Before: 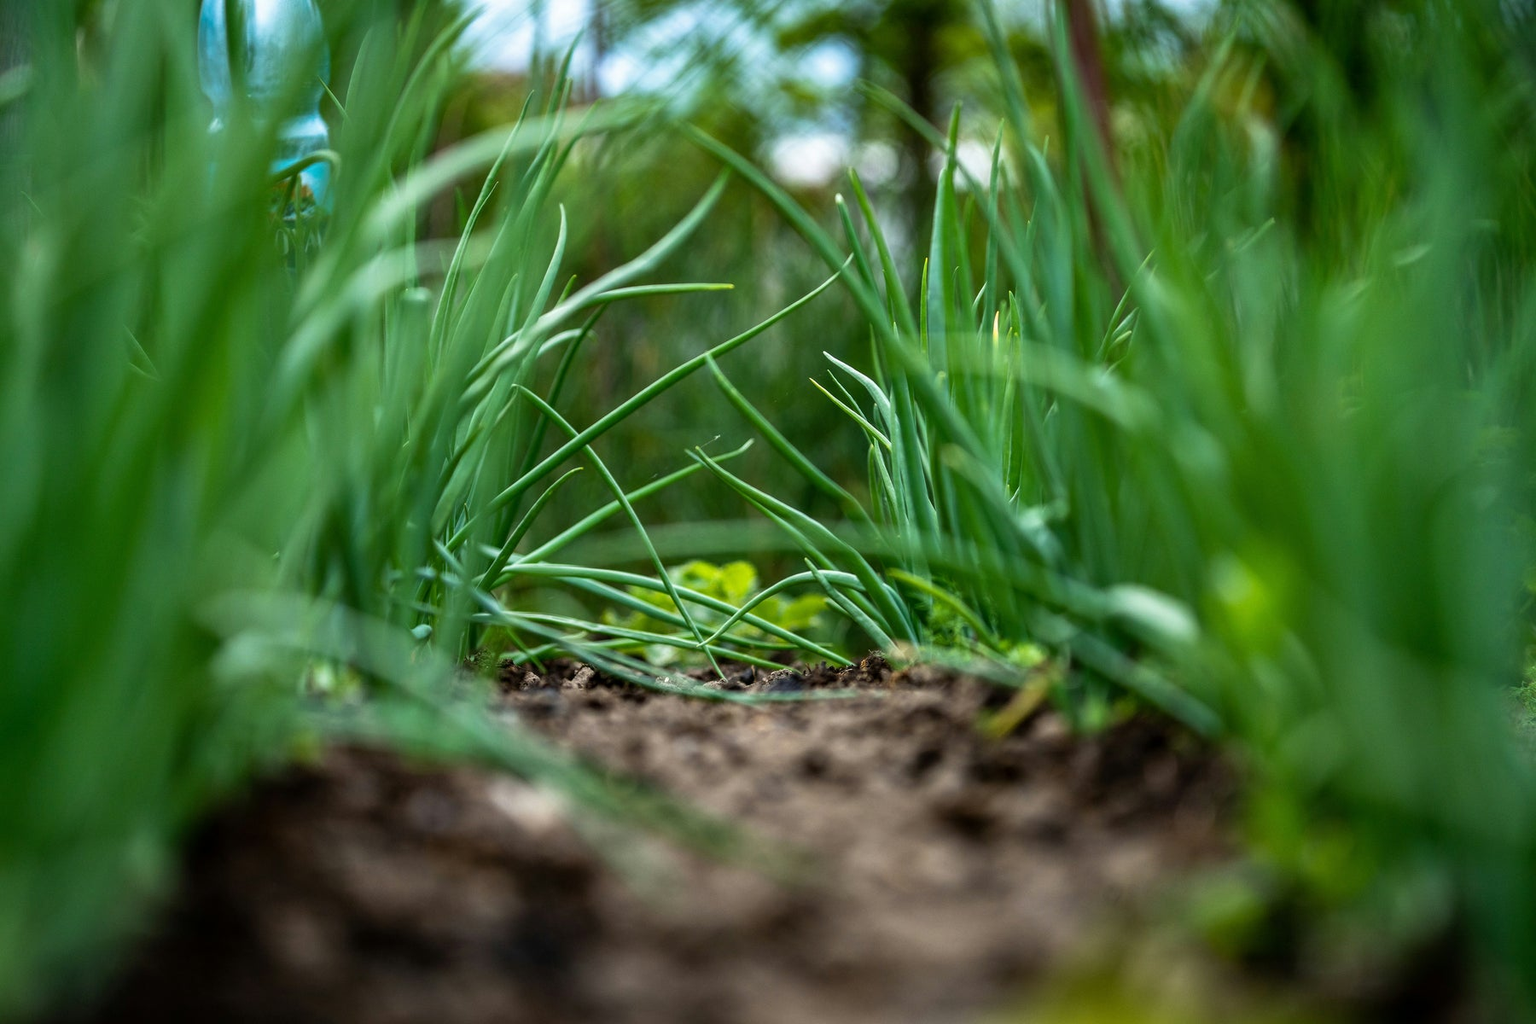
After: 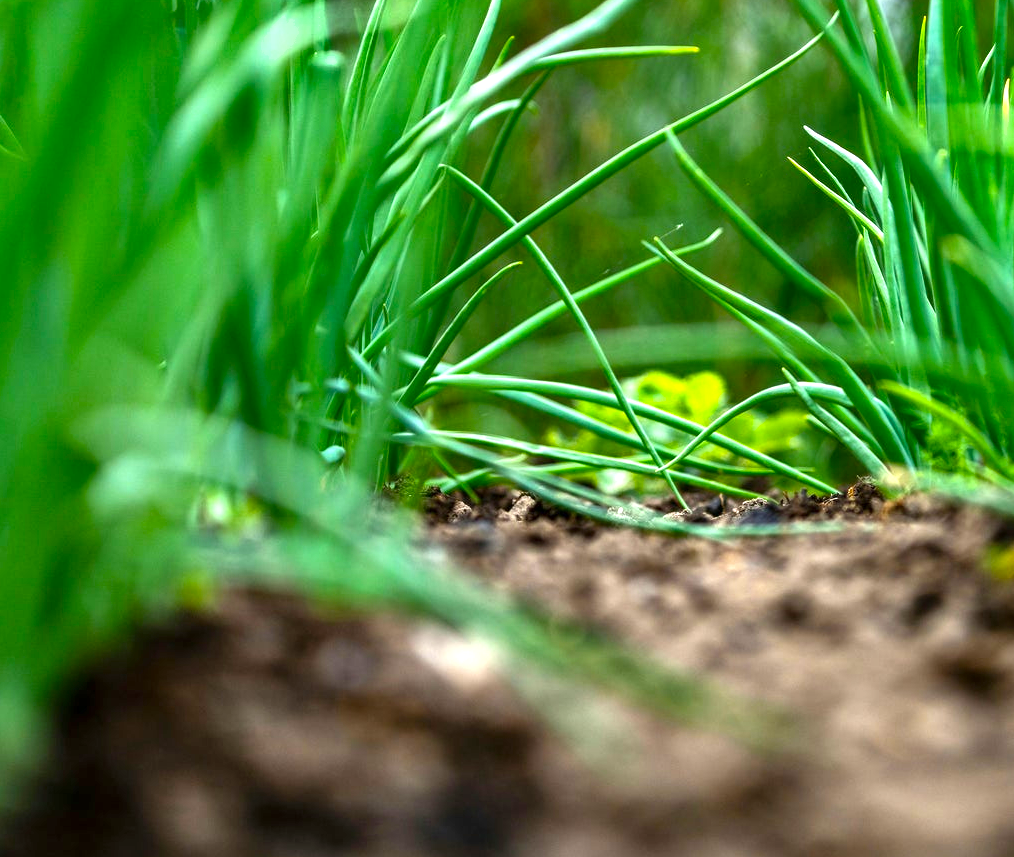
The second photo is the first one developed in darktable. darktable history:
color balance: output saturation 120%
exposure: exposure 1 EV, compensate highlight preservation false
crop: left 8.966%, top 23.852%, right 34.699%, bottom 4.703%
shadows and highlights: shadows 24.5, highlights -78.15, soften with gaussian
